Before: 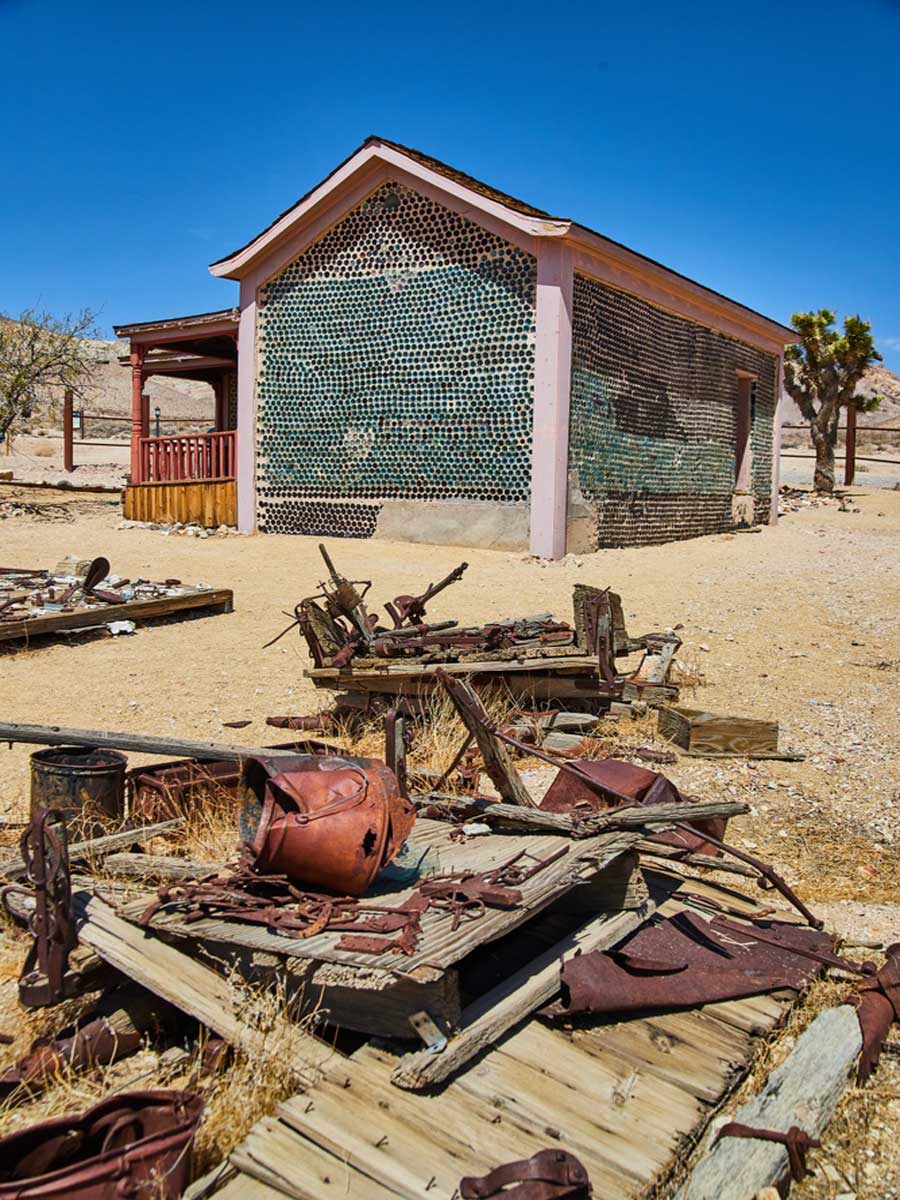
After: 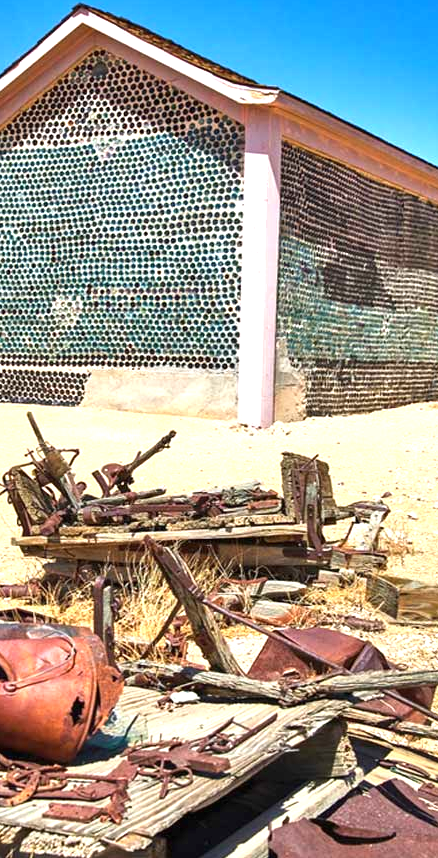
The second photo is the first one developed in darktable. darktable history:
crop: left 32.481%, top 11.002%, right 18.805%, bottom 17.466%
exposure: black level correction 0, exposure 1.1 EV, compensate exposure bias true, compensate highlight preservation false
